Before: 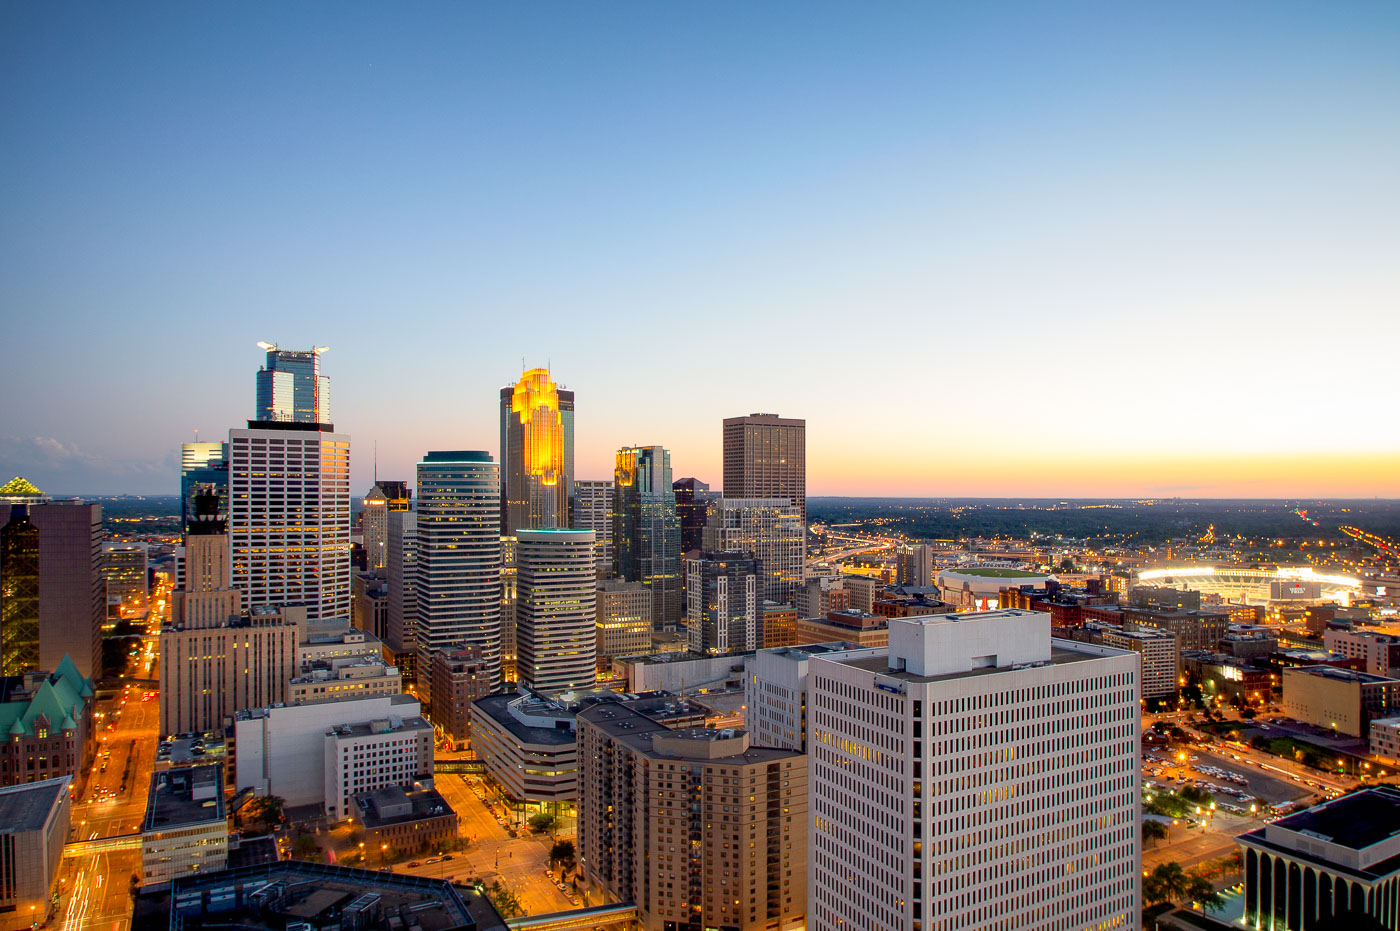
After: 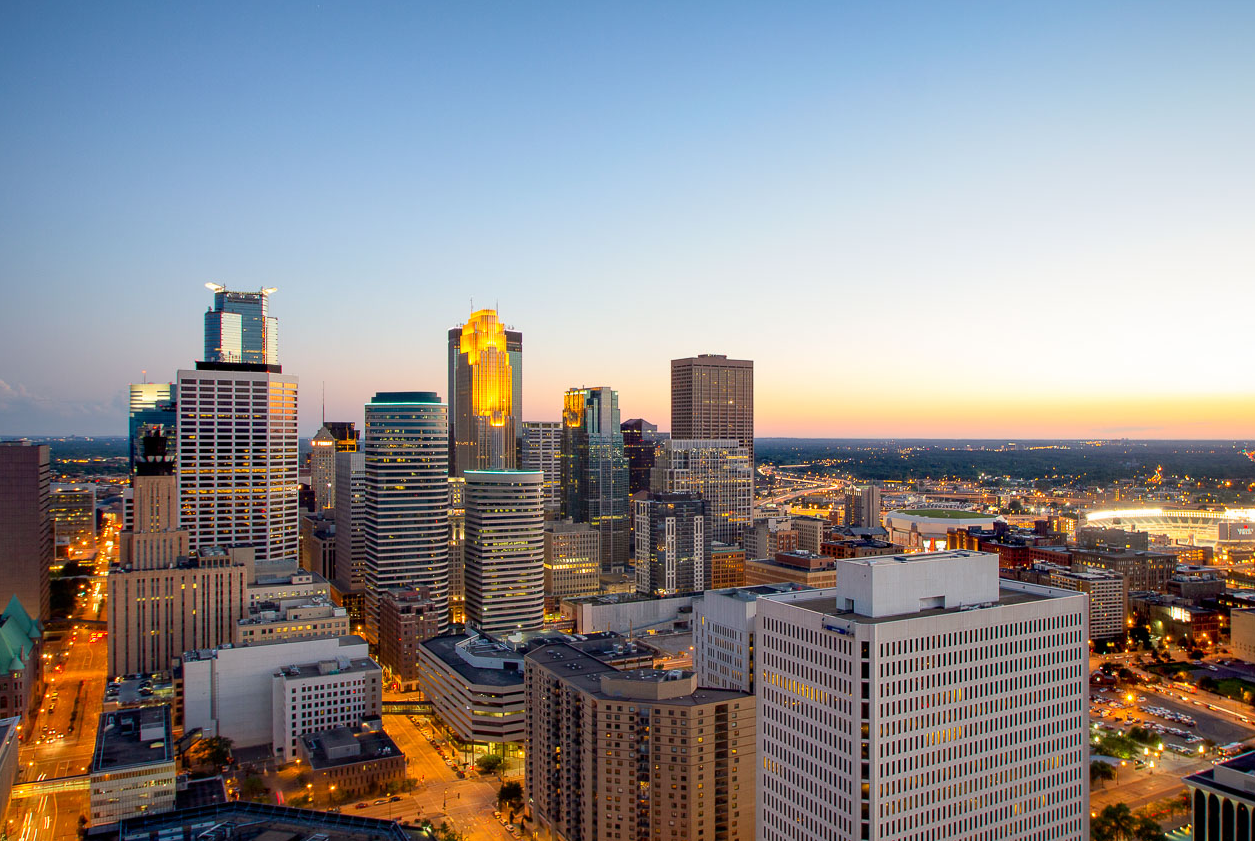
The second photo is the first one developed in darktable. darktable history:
crop: left 3.735%, top 6.403%, right 6.618%, bottom 3.19%
